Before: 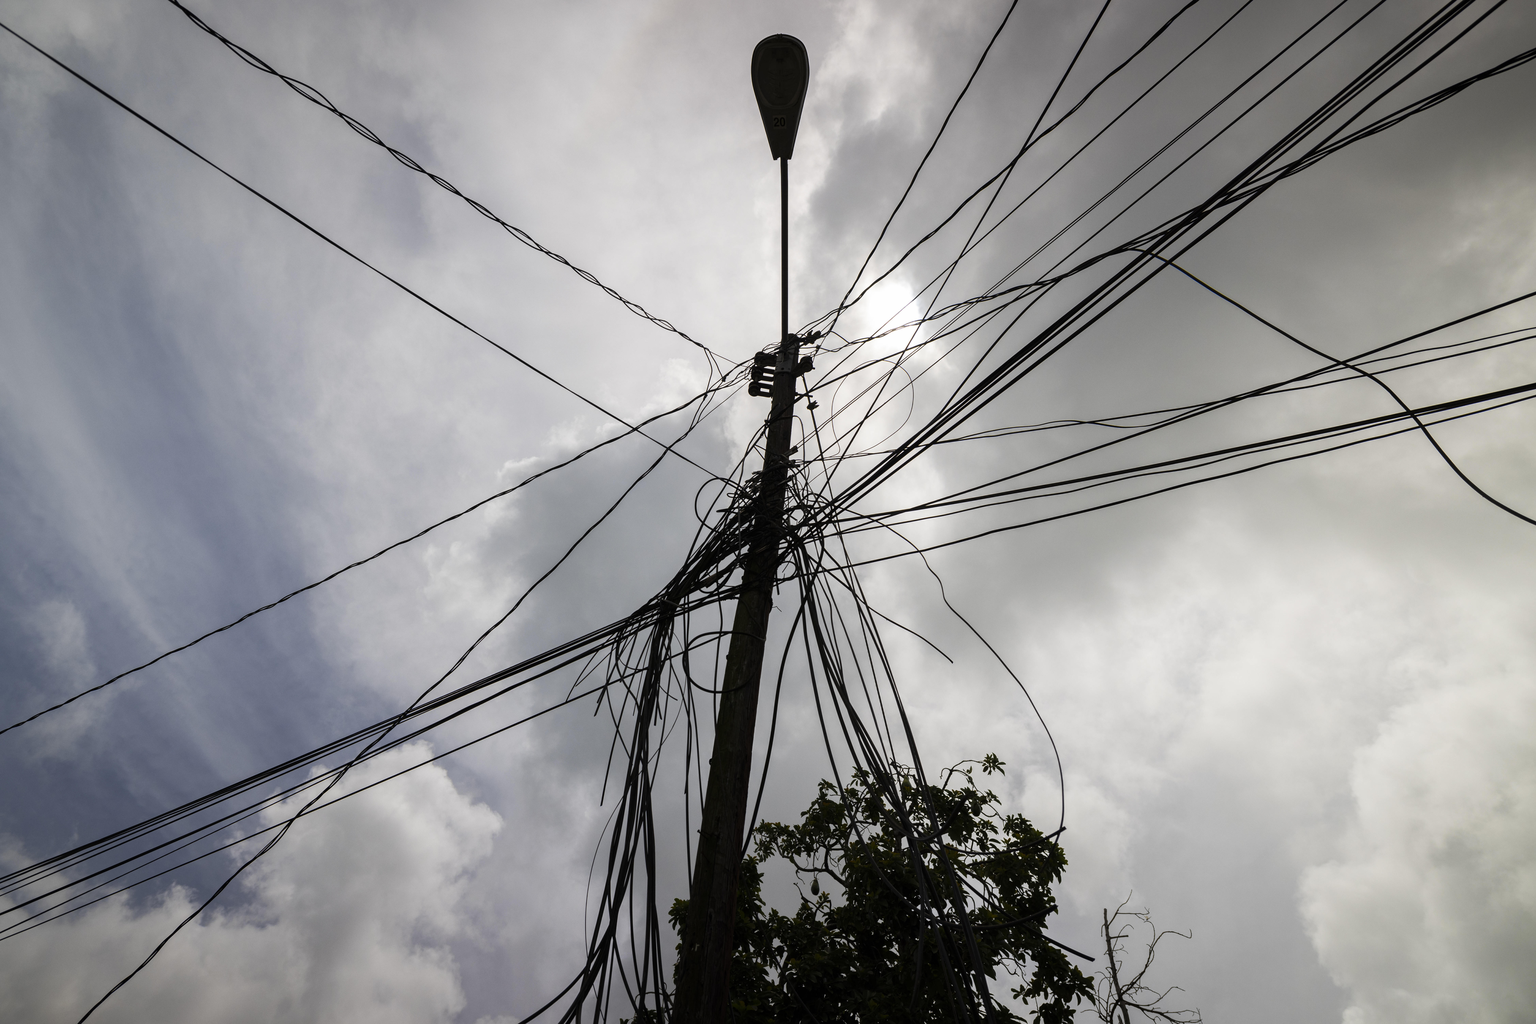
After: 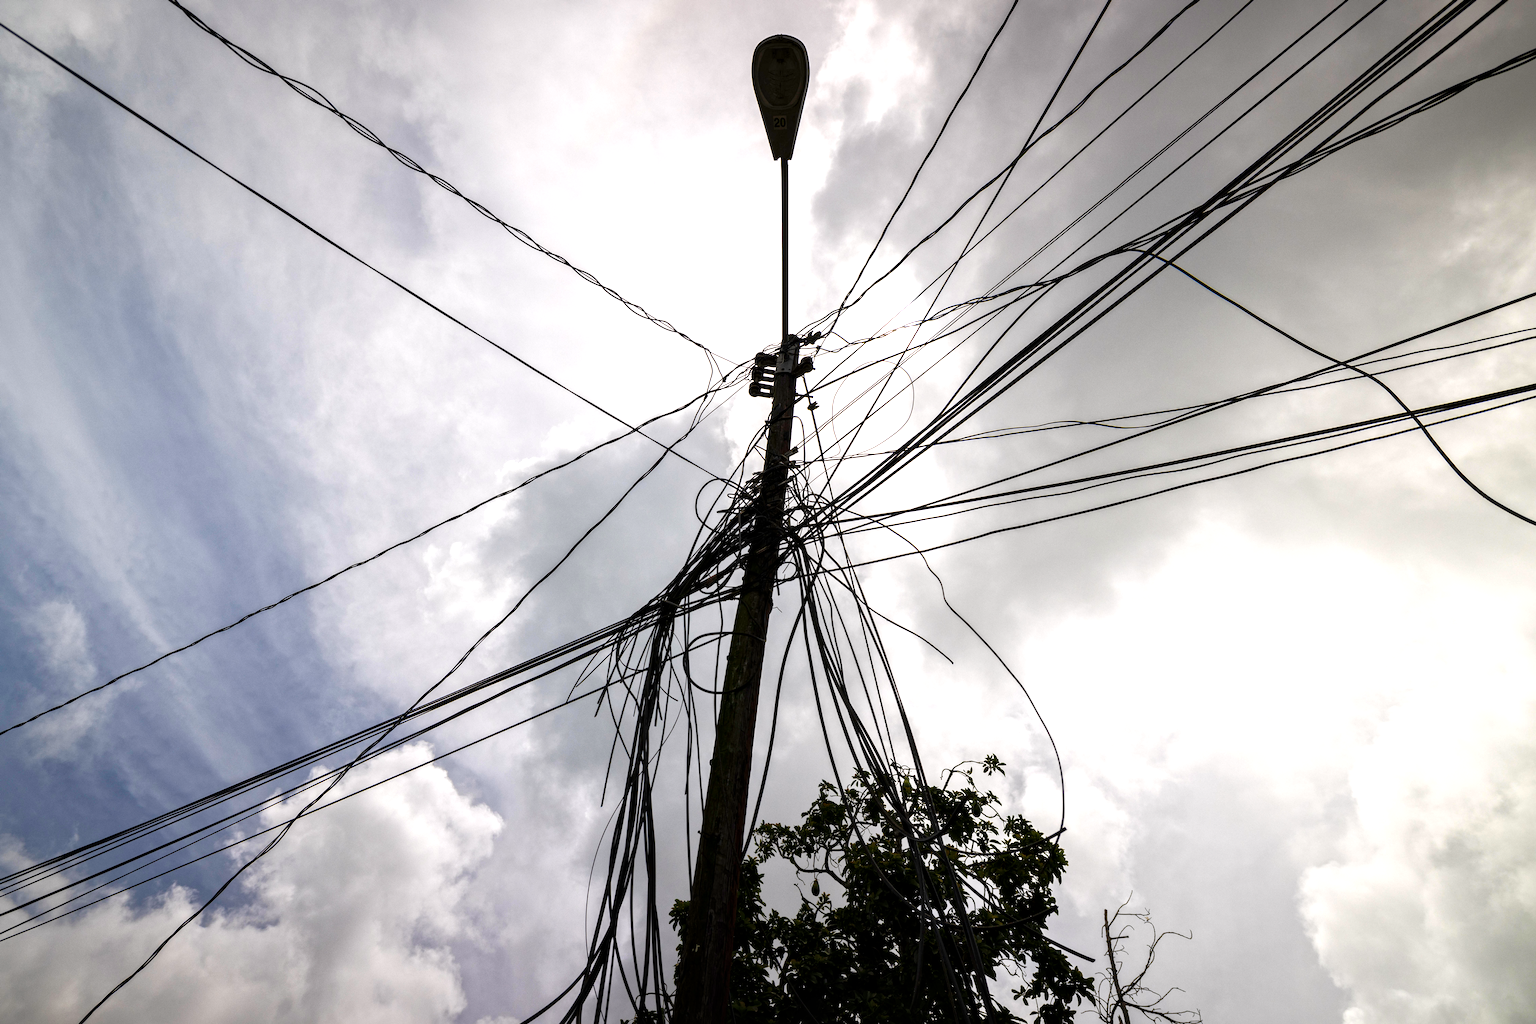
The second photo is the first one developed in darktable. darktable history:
local contrast: mode bilateral grid, contrast 19, coarseness 50, detail 150%, midtone range 0.2
color balance rgb: highlights gain › chroma 0.298%, highlights gain › hue 329.81°, perceptual saturation grading › global saturation 20%, perceptual saturation grading › highlights -25.865%, perceptual saturation grading › shadows 49.8%
exposure: black level correction 0, exposure 0.698 EV, compensate highlight preservation false
